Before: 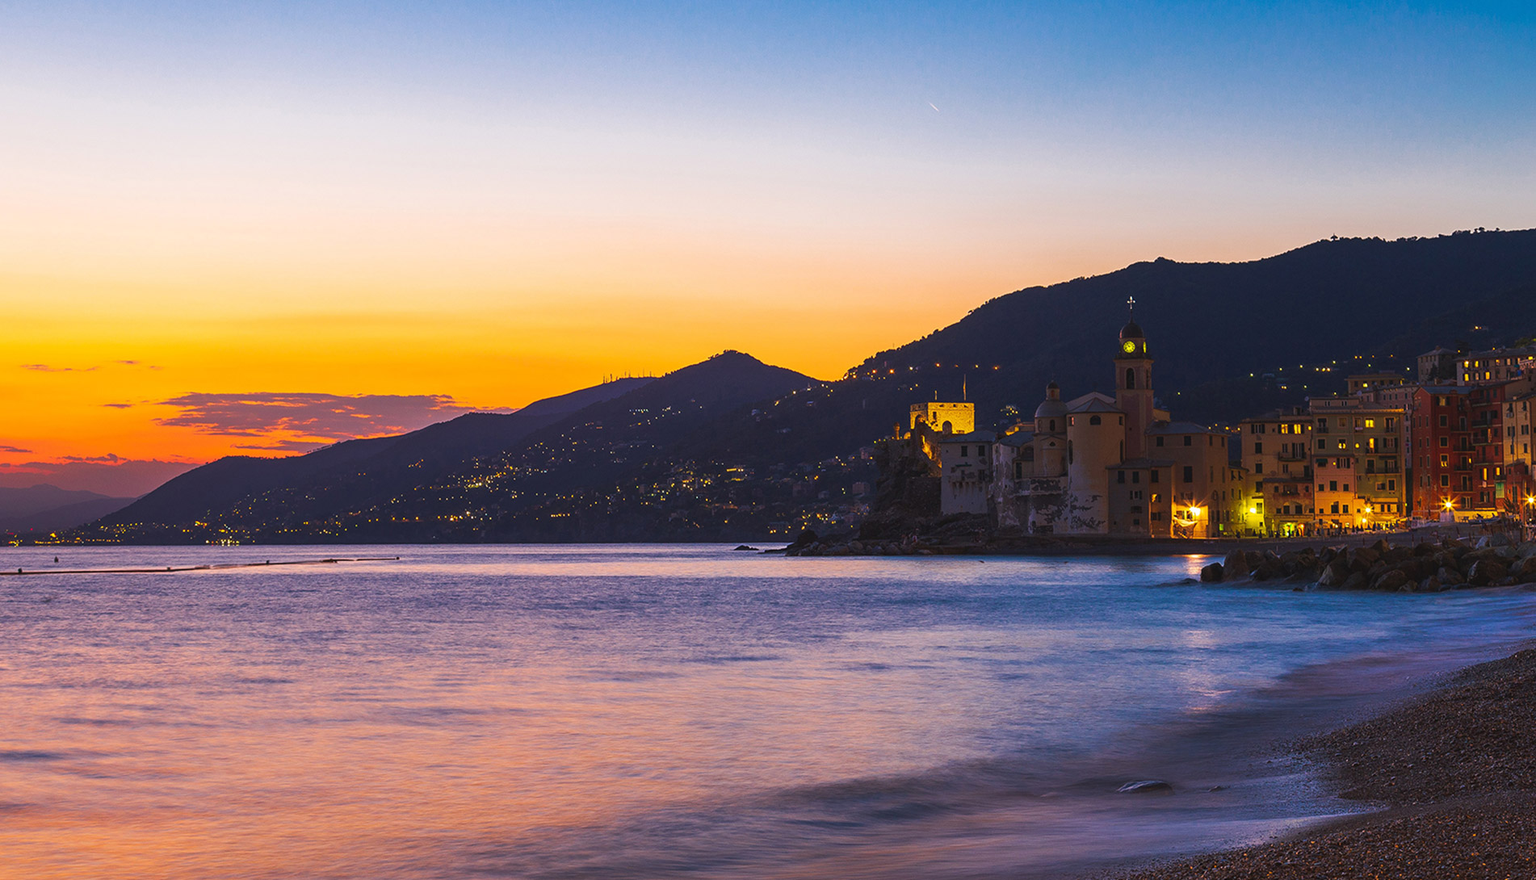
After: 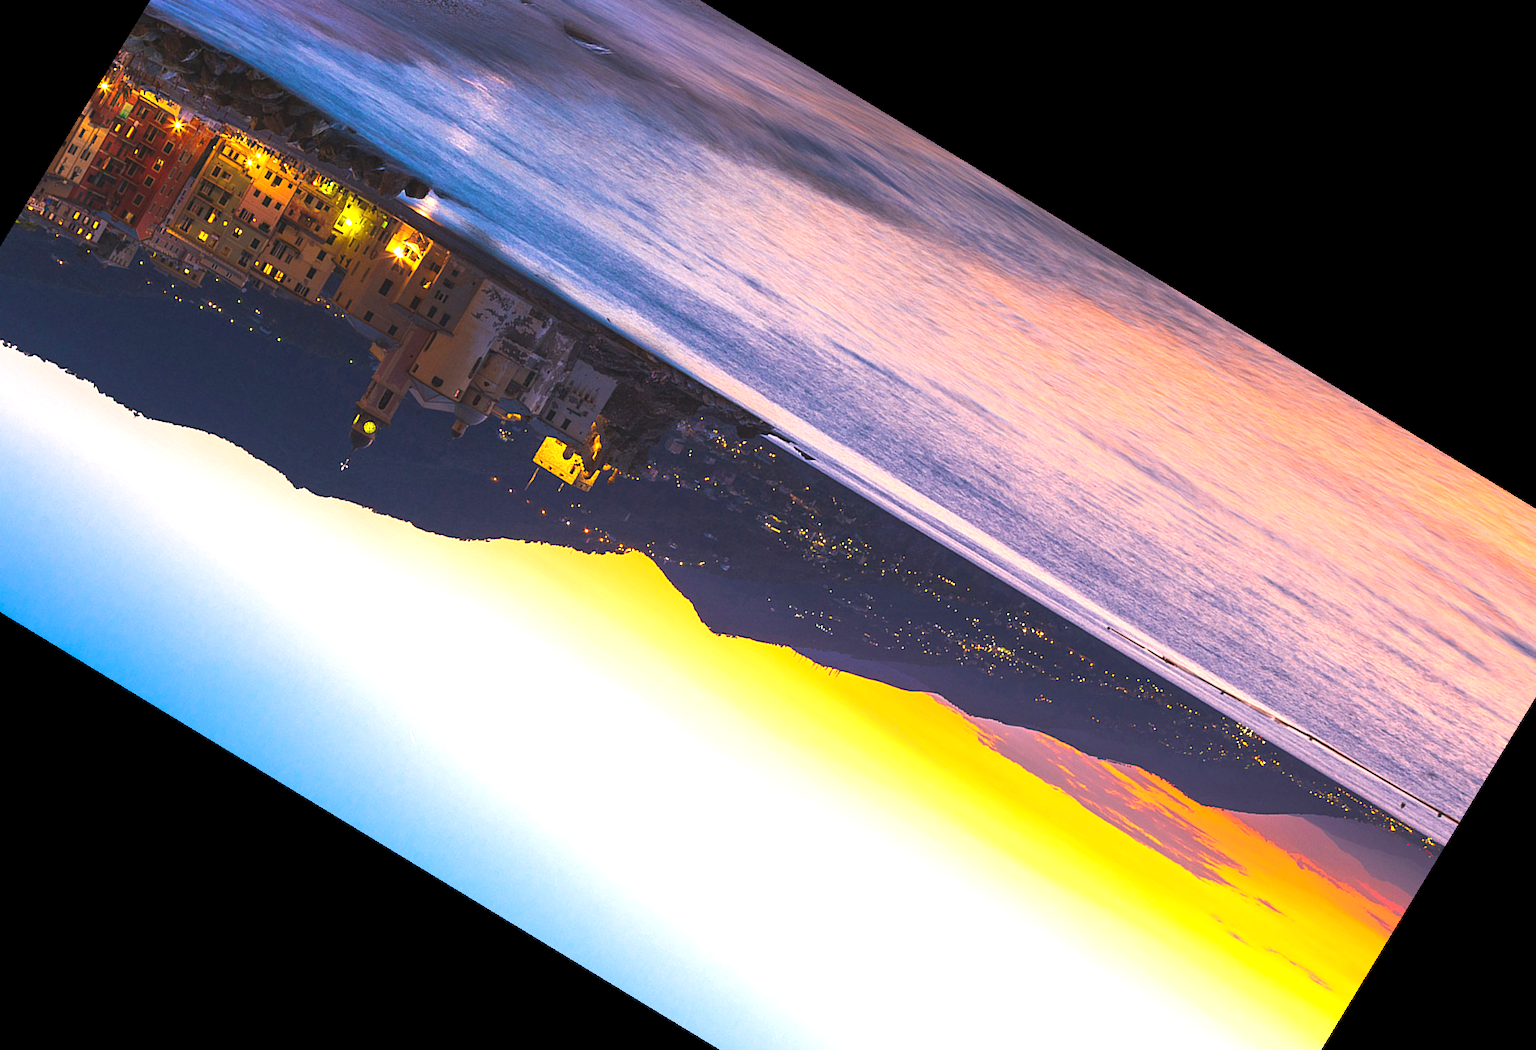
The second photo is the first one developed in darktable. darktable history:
crop and rotate: angle 148.68°, left 9.111%, top 15.603%, right 4.588%, bottom 17.041%
exposure: exposure 0.999 EV, compensate highlight preservation false
